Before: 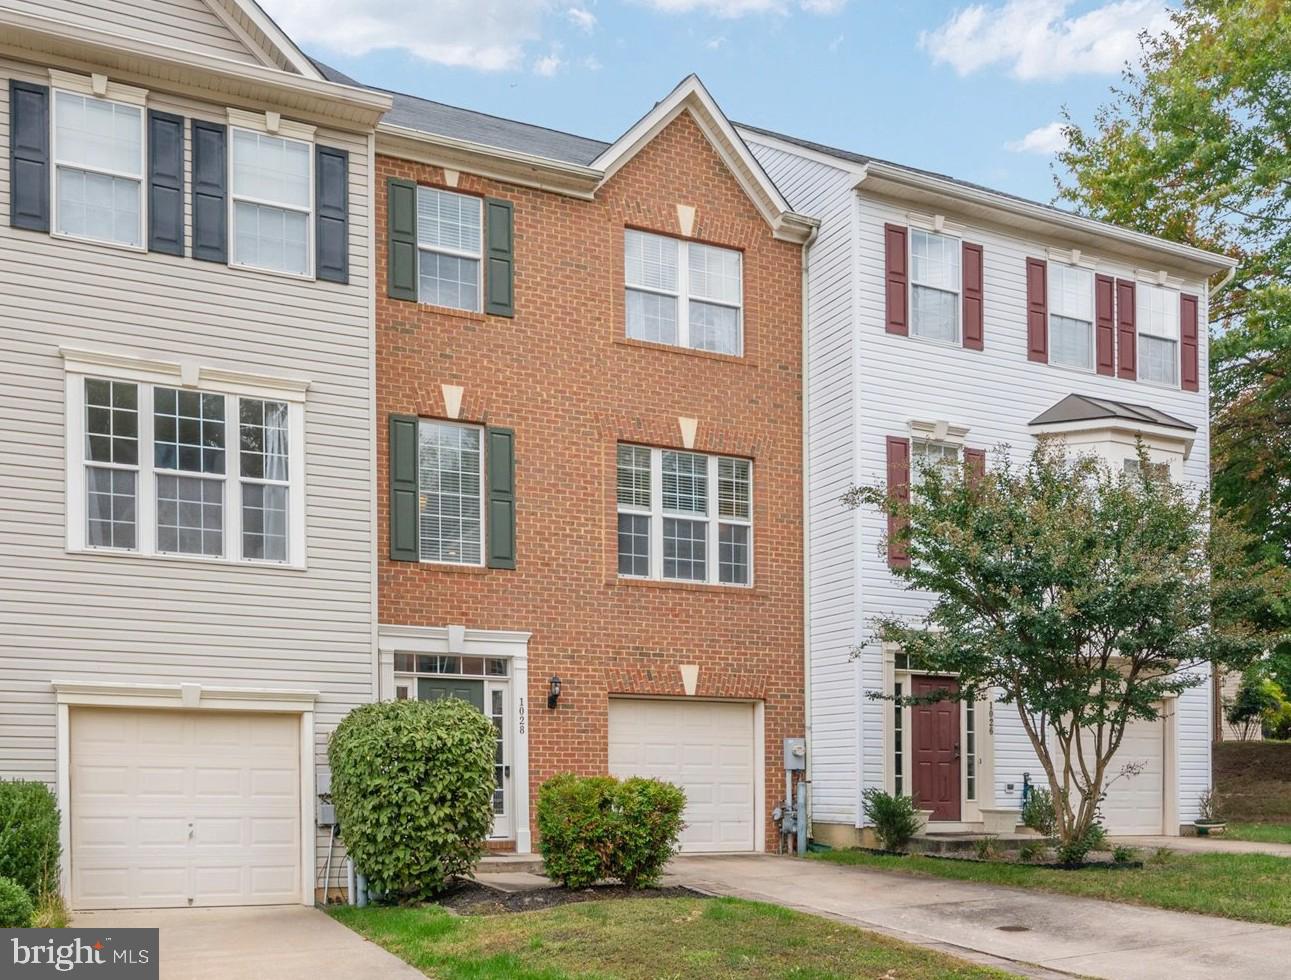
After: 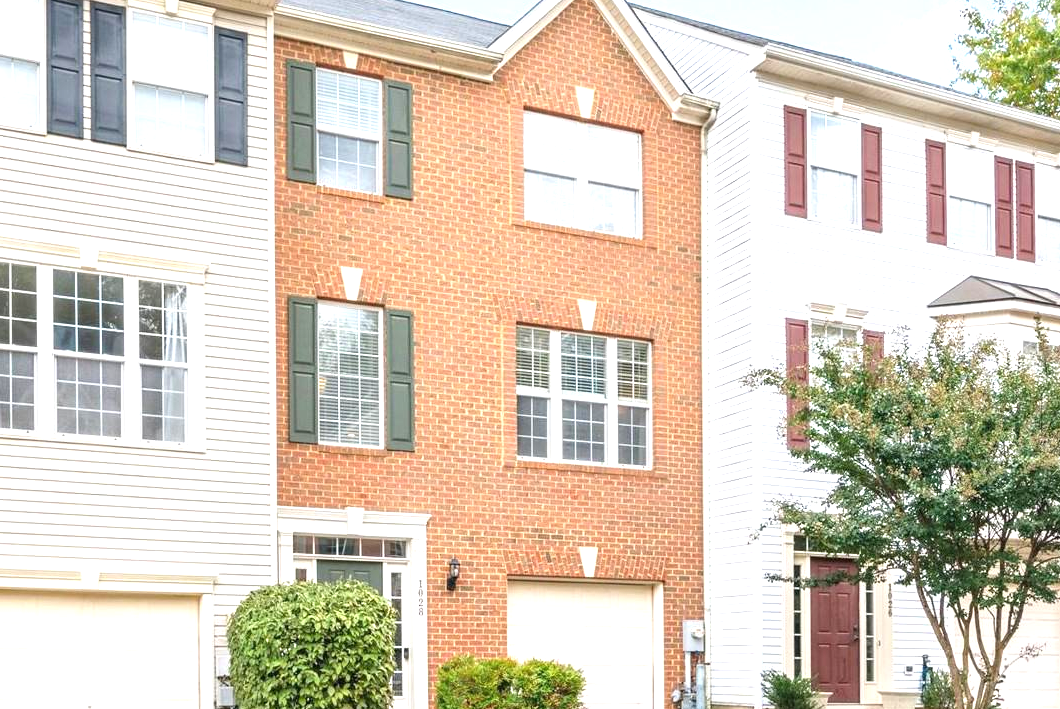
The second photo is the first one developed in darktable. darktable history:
crop: left 7.832%, top 12.126%, right 10.032%, bottom 15.428%
exposure: black level correction 0, exposure 1.121 EV, compensate exposure bias true, compensate highlight preservation false
